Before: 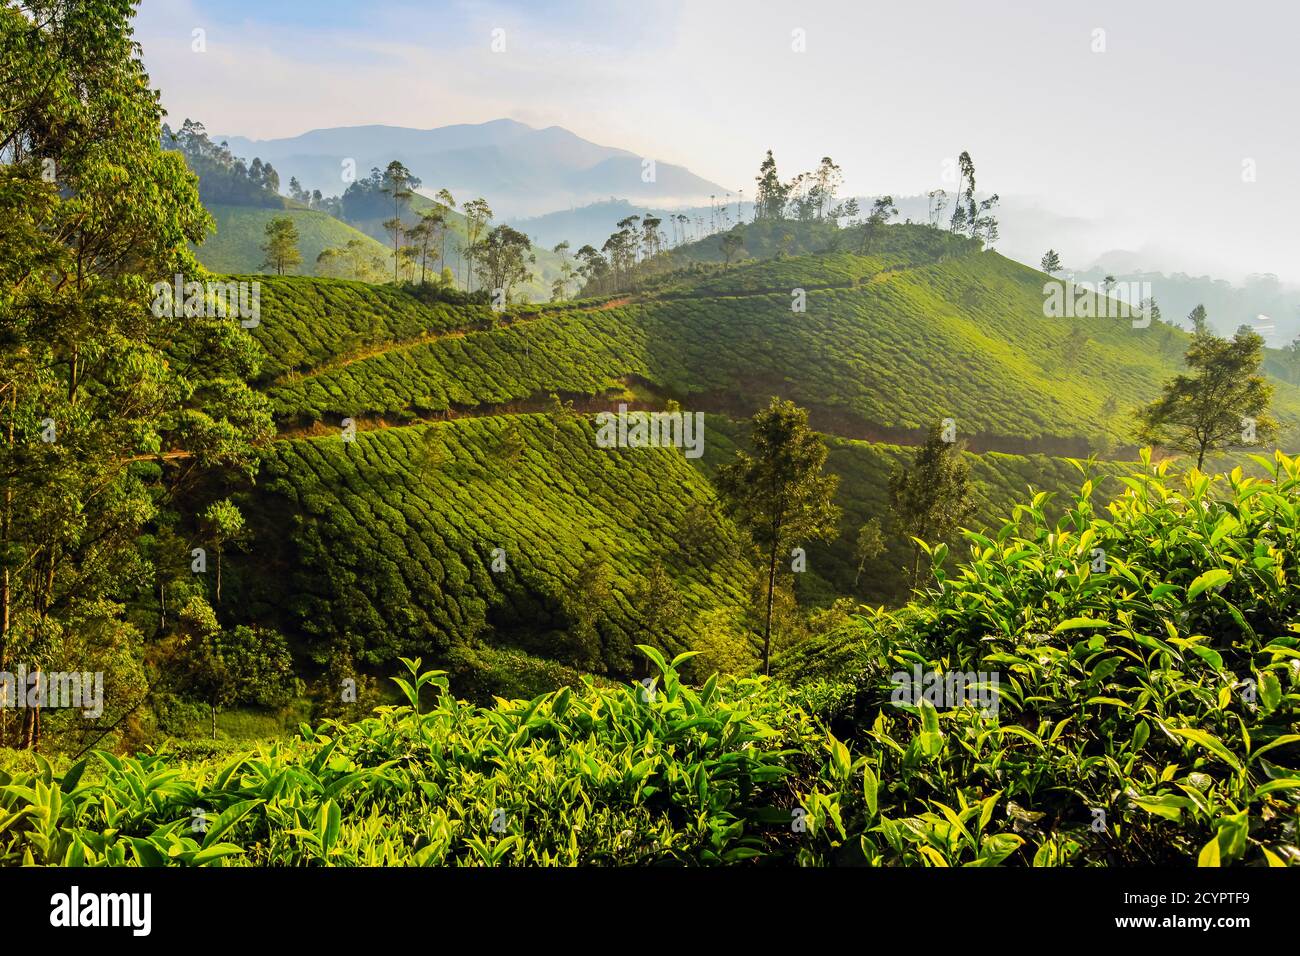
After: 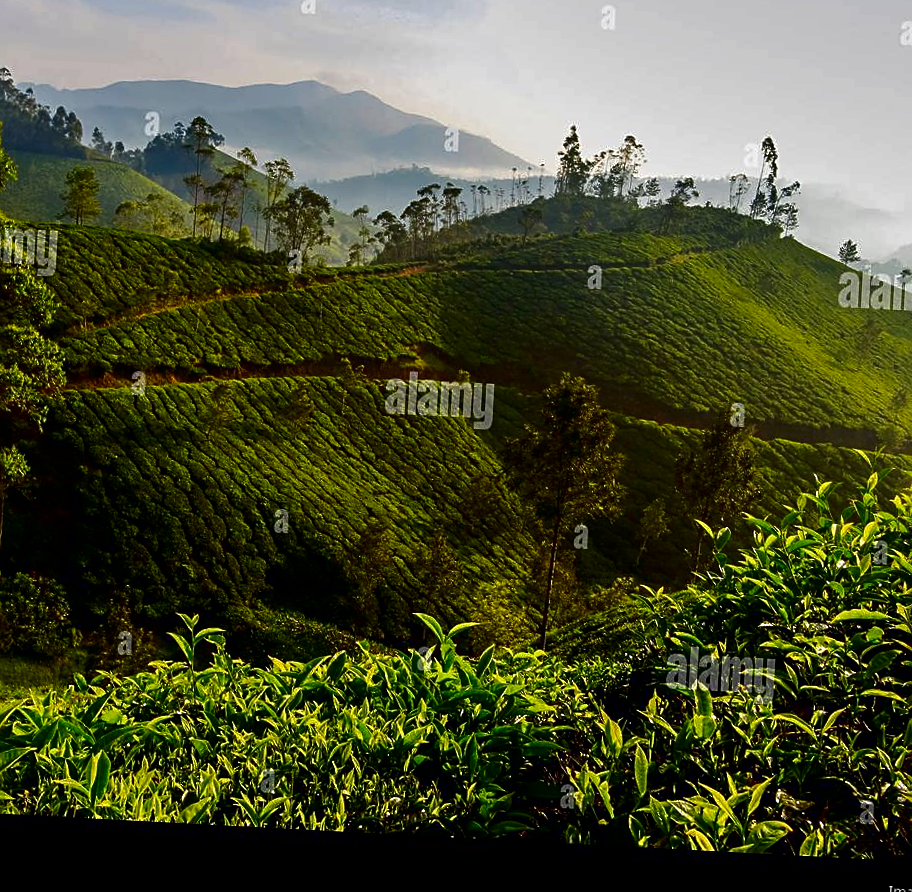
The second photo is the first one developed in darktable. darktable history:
sharpen: on, module defaults
crop and rotate: angle -3.01°, left 14.065%, top 0.021%, right 10.809%, bottom 0.058%
contrast brightness saturation: brightness -0.523
